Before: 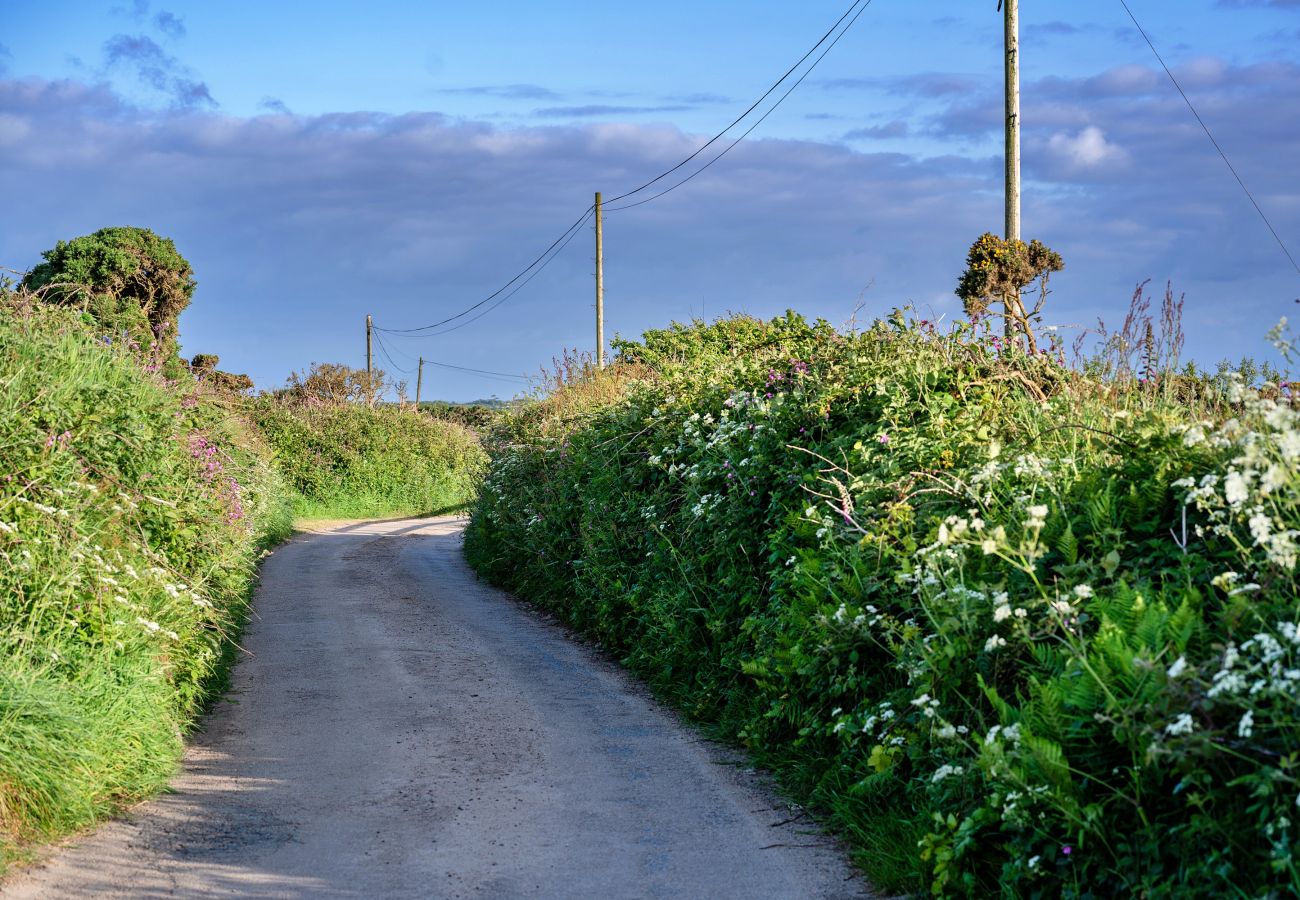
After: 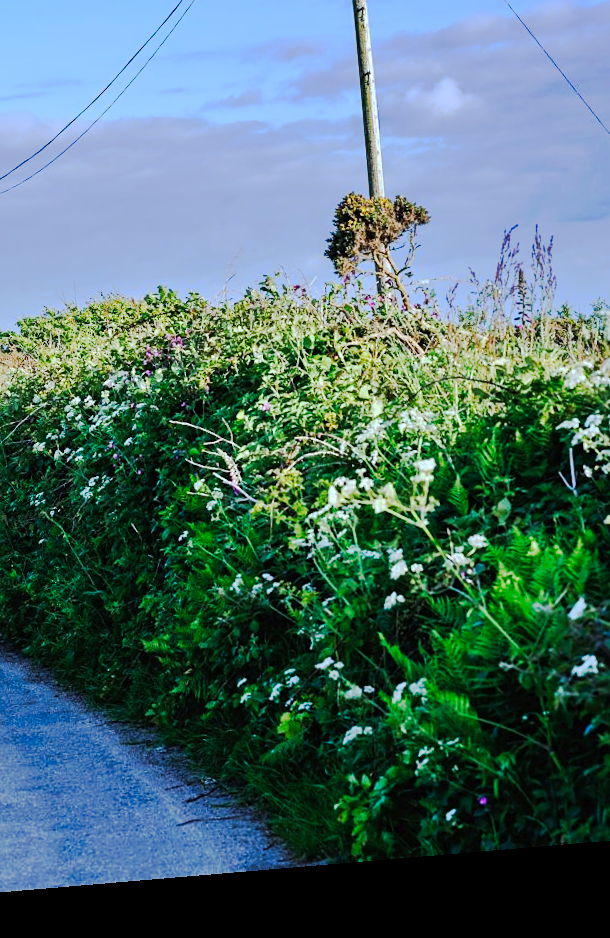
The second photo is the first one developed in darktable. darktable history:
rotate and perspective: rotation -4.86°, automatic cropping off
color calibration: x 0.38, y 0.391, temperature 4086.74 K
tone curve: curves: ch0 [(0, 0) (0.003, 0.015) (0.011, 0.019) (0.025, 0.025) (0.044, 0.039) (0.069, 0.053) (0.1, 0.076) (0.136, 0.107) (0.177, 0.143) (0.224, 0.19) (0.277, 0.253) (0.335, 0.32) (0.399, 0.412) (0.468, 0.524) (0.543, 0.668) (0.623, 0.717) (0.709, 0.769) (0.801, 0.82) (0.898, 0.865) (1, 1)], preserve colors none
crop: left 47.628%, top 6.643%, right 7.874%
sharpen: amount 0.2
